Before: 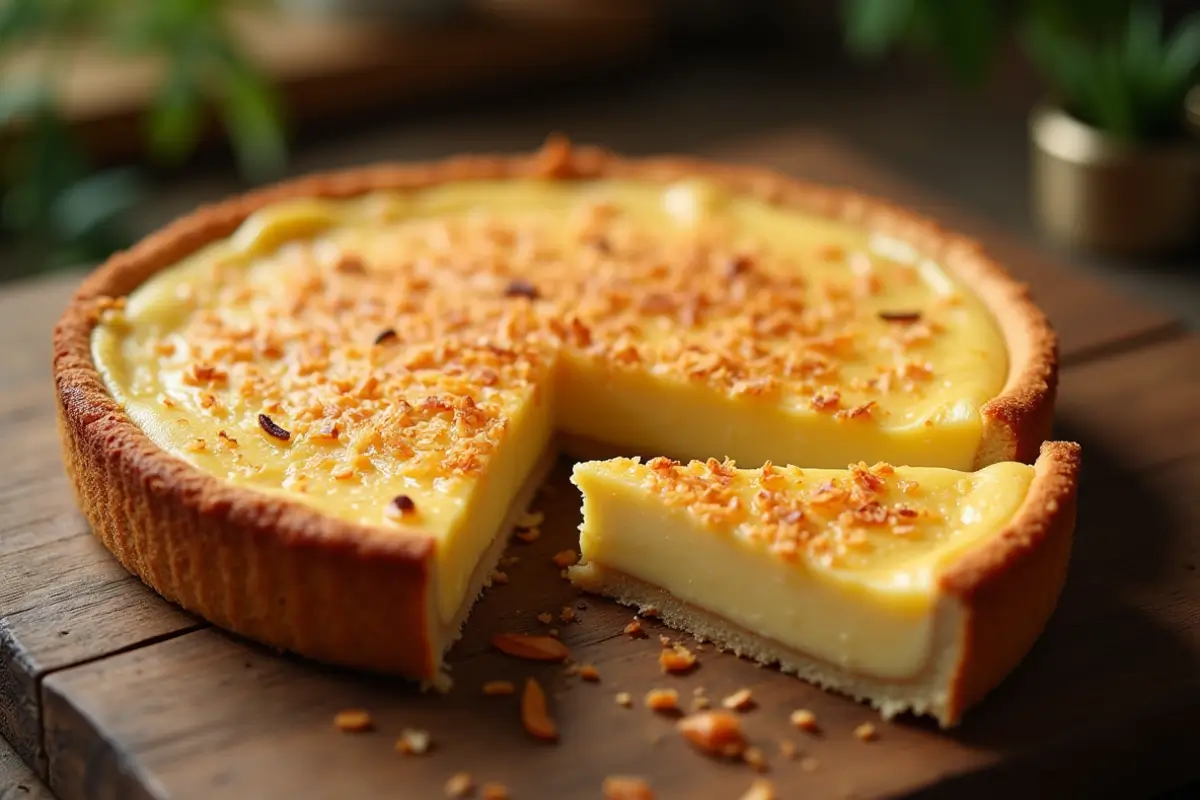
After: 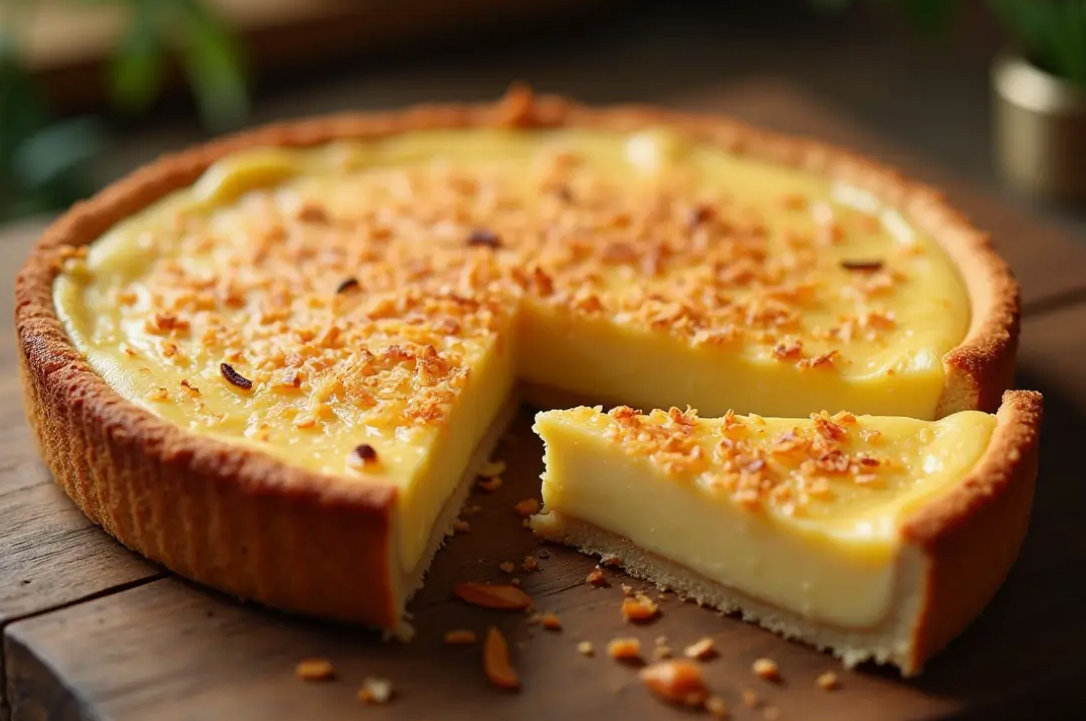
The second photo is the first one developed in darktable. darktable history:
crop: left 3.185%, top 6.472%, right 6.238%, bottom 3.338%
exposure: exposure -0.058 EV, compensate exposure bias true, compensate highlight preservation false
